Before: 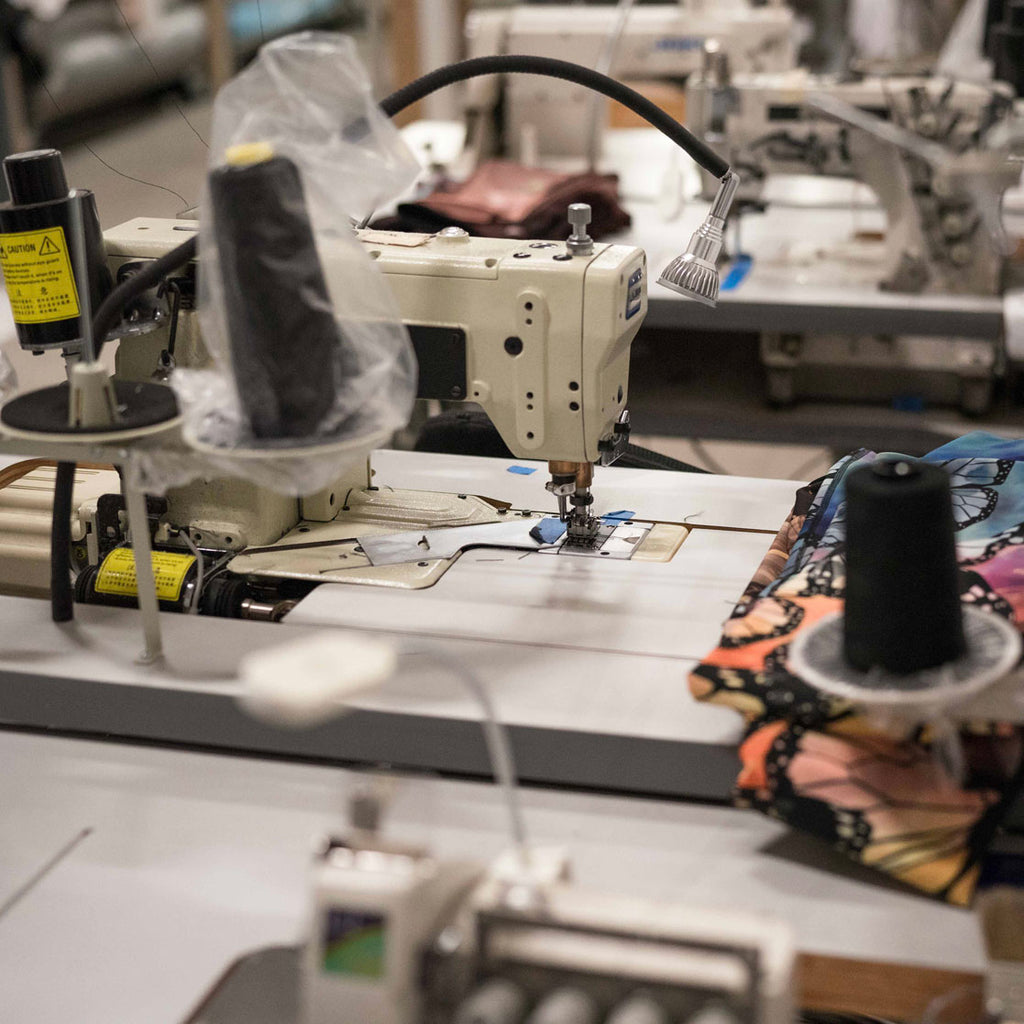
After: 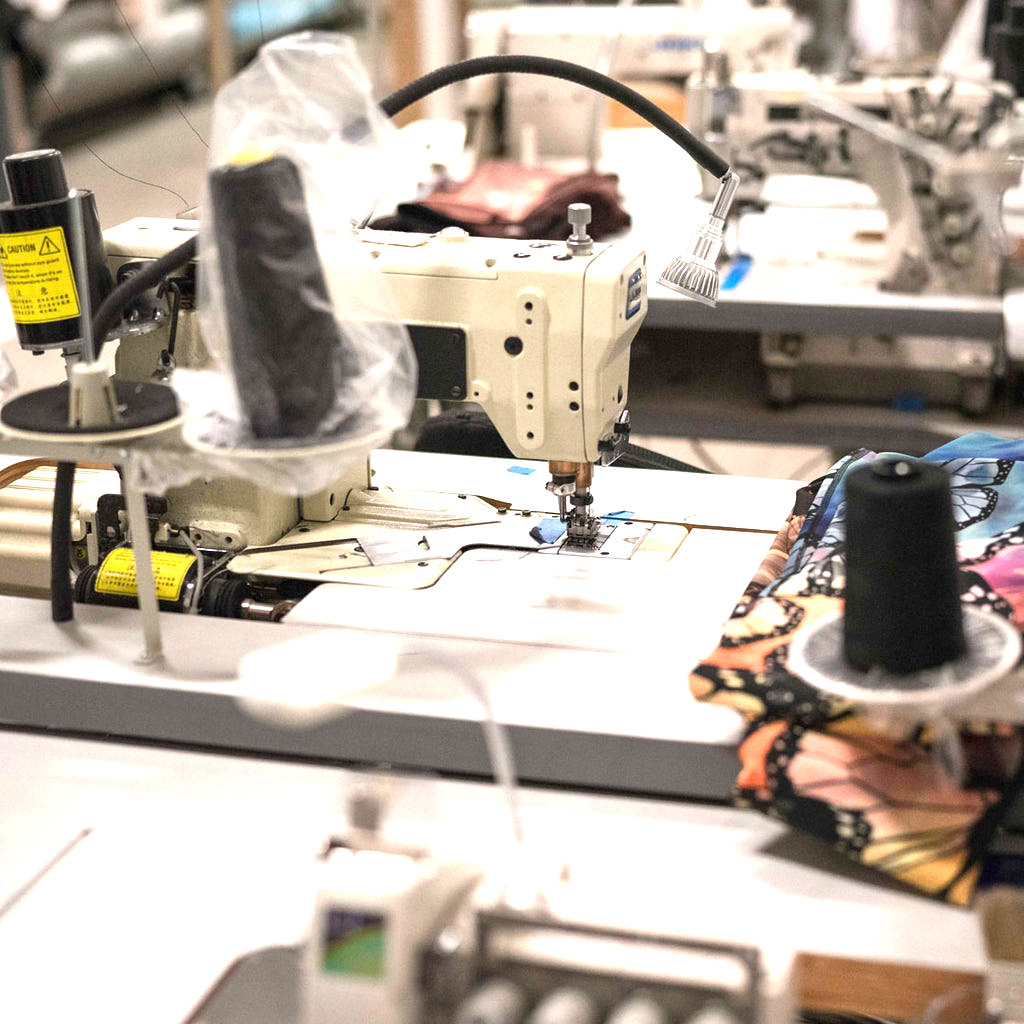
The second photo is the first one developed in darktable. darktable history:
exposure: exposure 1.223 EV, compensate highlight preservation false
tone equalizer: on, module defaults
